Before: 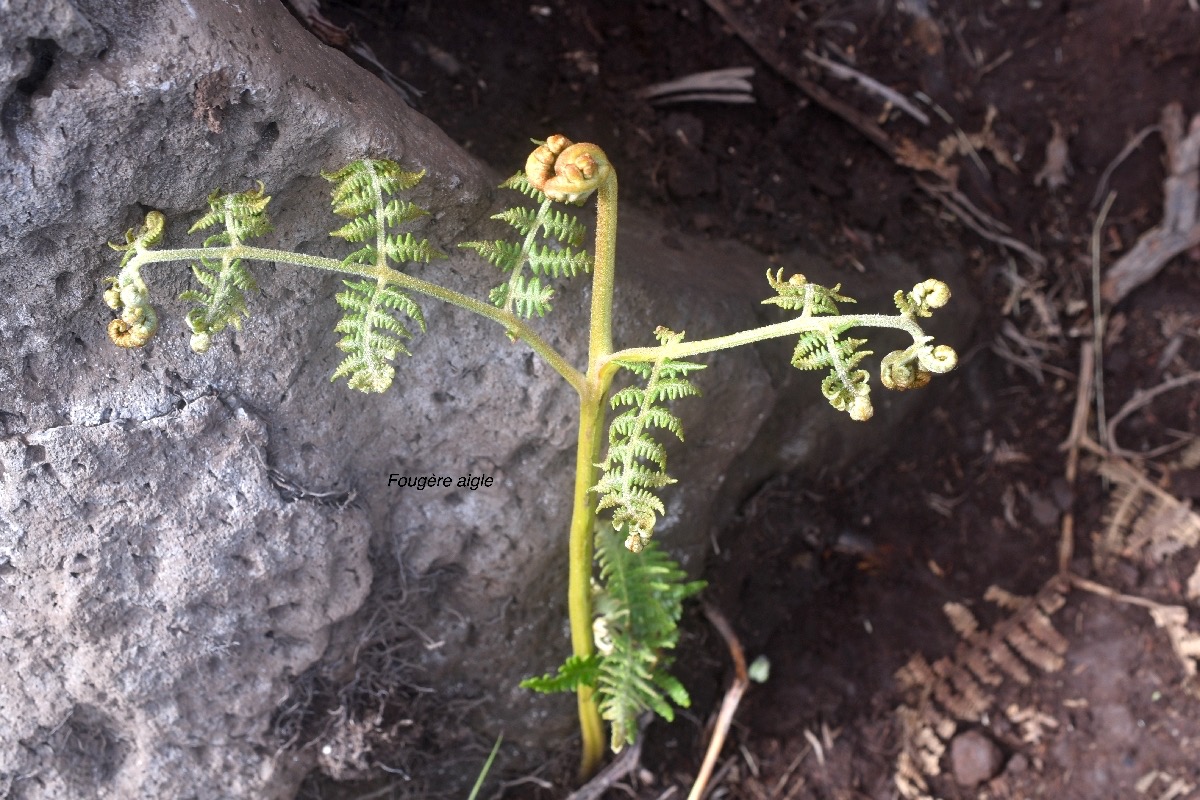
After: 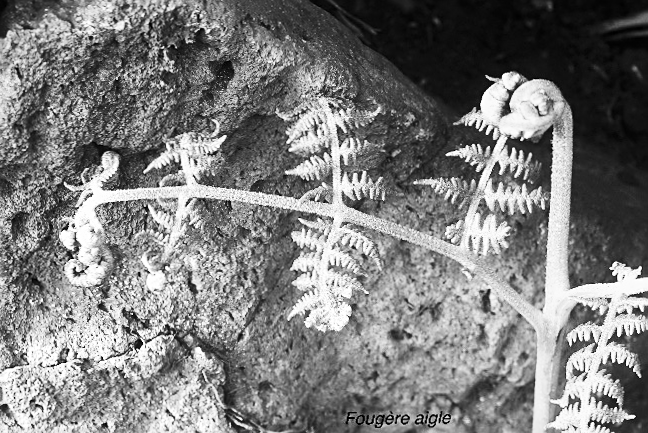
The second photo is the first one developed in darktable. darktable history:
monochrome: a 1.94, b -0.638
color contrast: green-magenta contrast 1.69, blue-yellow contrast 1.49
contrast brightness saturation: contrast 0.4, brightness 0.05, saturation 0.25
sharpen: on, module defaults
rotate and perspective: rotation -0.45°, automatic cropping original format, crop left 0.008, crop right 0.992, crop top 0.012, crop bottom 0.988
crop and rotate: left 3.047%, top 7.509%, right 42.236%, bottom 37.598%
